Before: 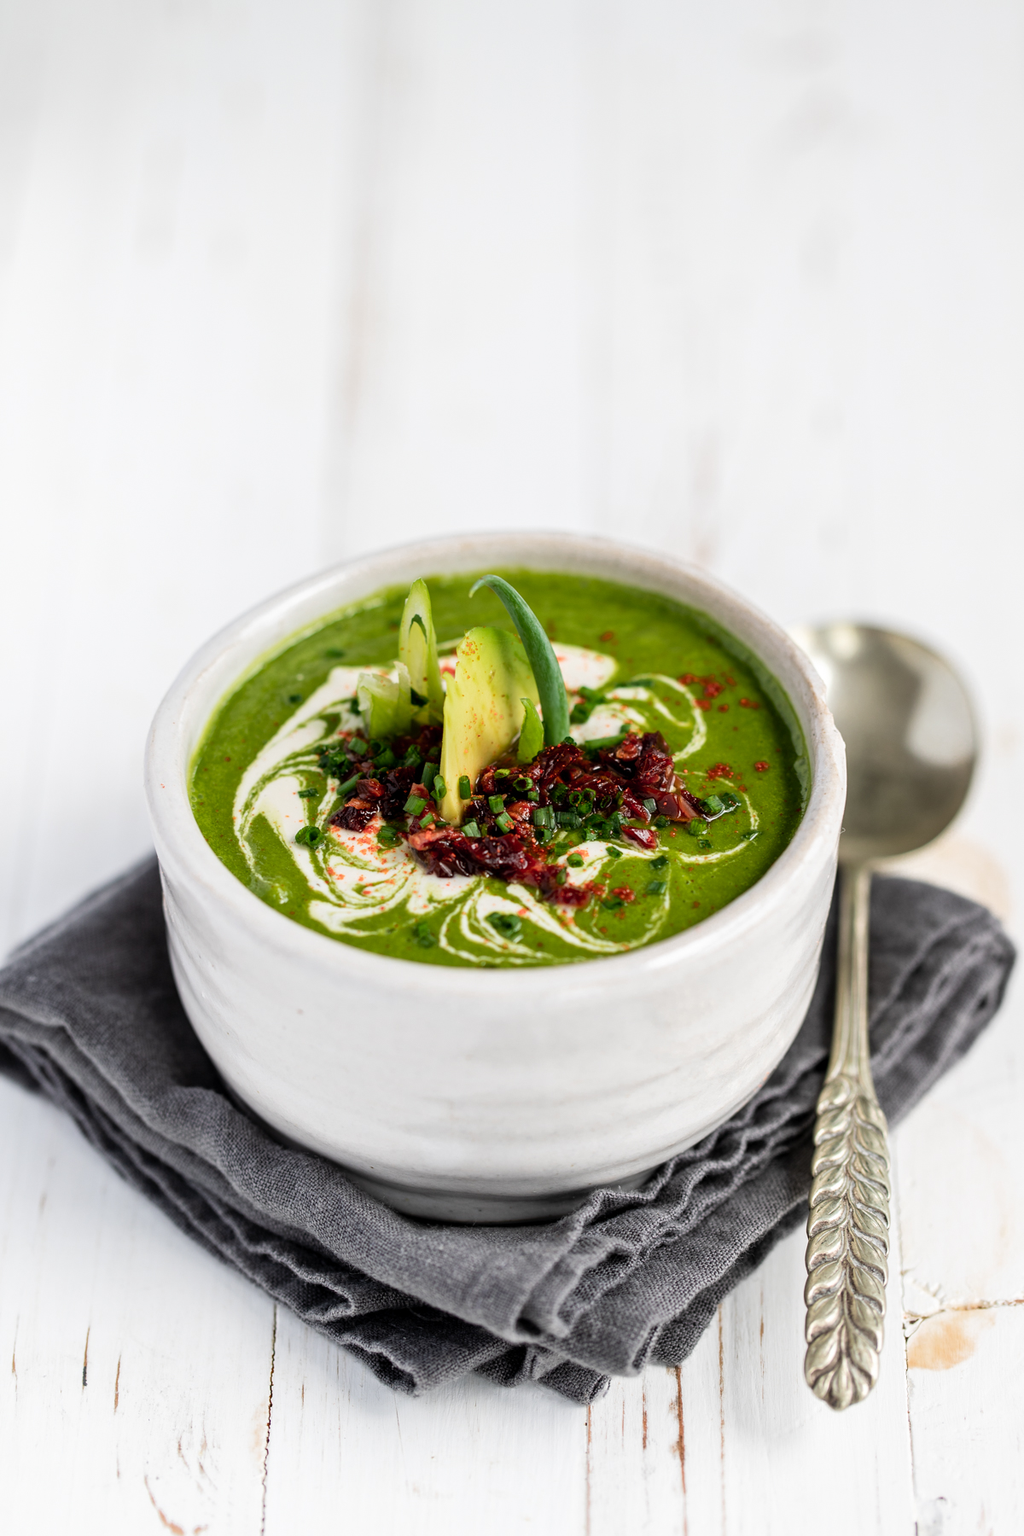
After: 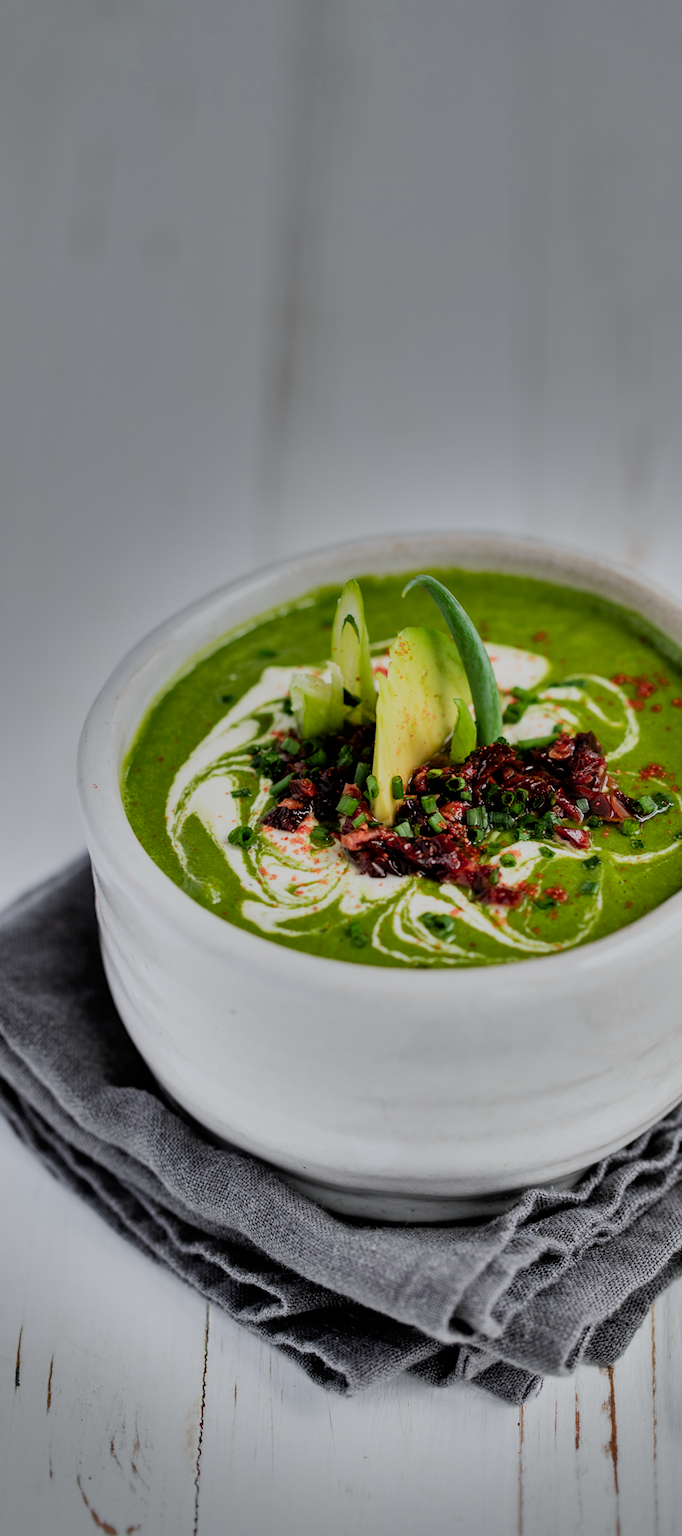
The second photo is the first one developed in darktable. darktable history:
filmic rgb: black relative exposure -7.65 EV, white relative exposure 4.56 EV, hardness 3.61
crop and rotate: left 6.617%, right 26.717%
shadows and highlights: shadows 20.91, highlights -82.73, soften with gaussian
white balance: red 0.982, blue 1.018
